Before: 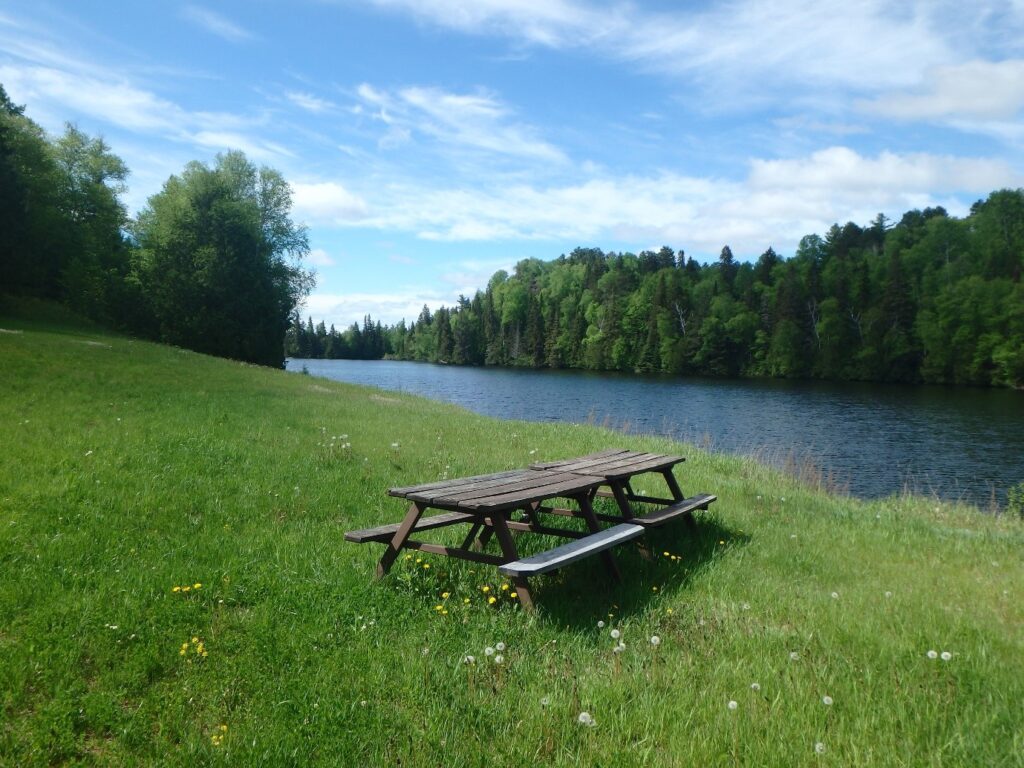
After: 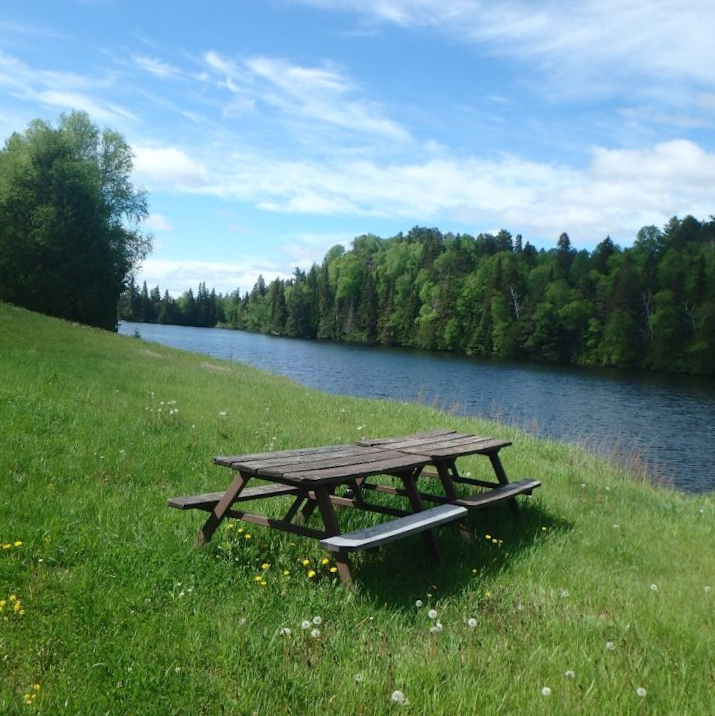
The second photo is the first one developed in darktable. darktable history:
crop and rotate: angle -3.07°, left 14.213%, top 0.032%, right 11.046%, bottom 0.09%
exposure: black level correction 0, exposure 0 EV, compensate highlight preservation false
